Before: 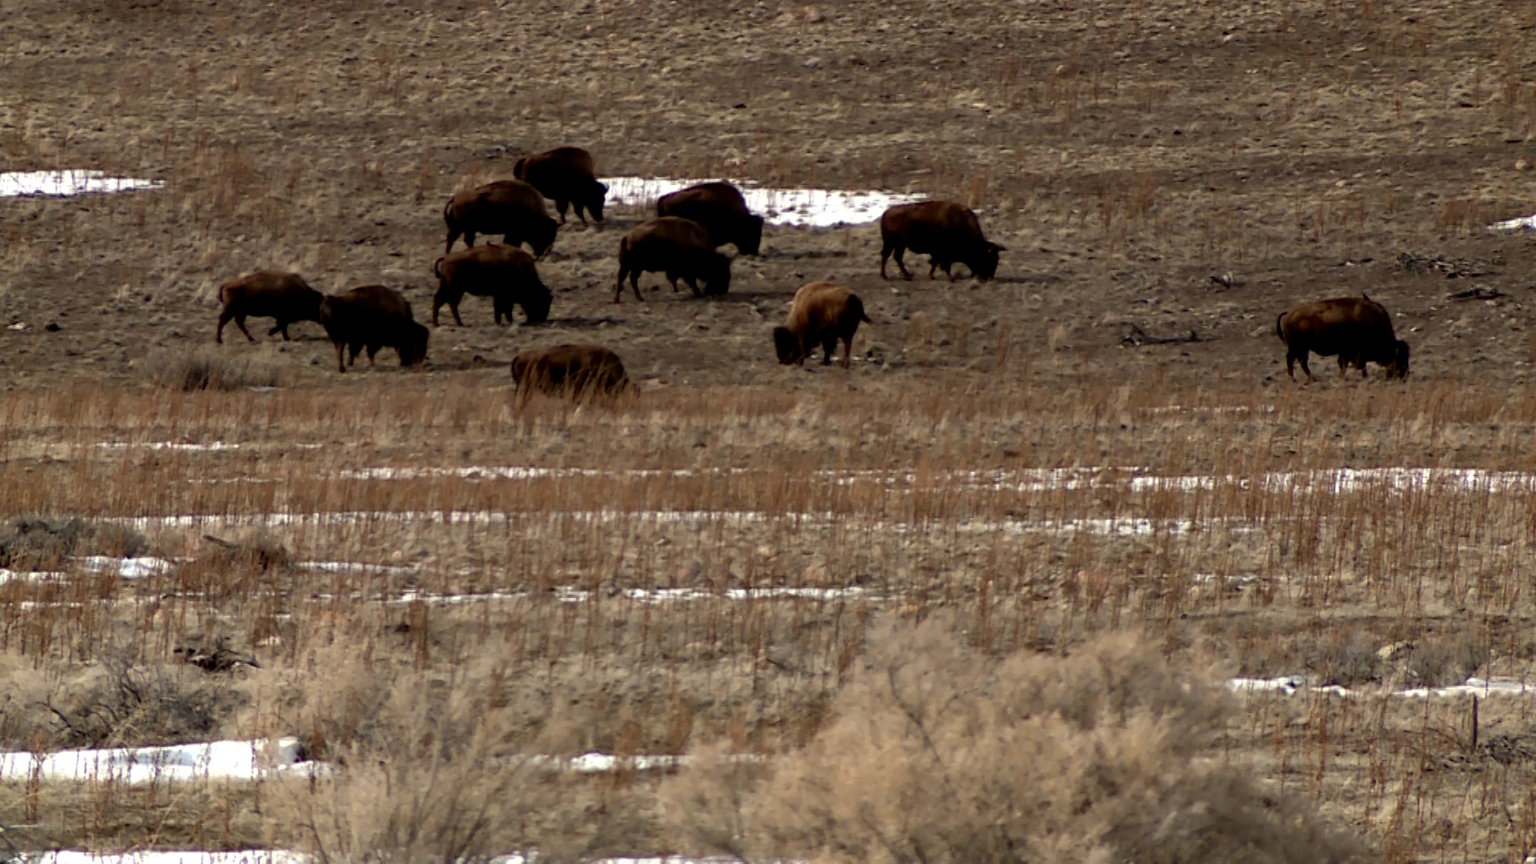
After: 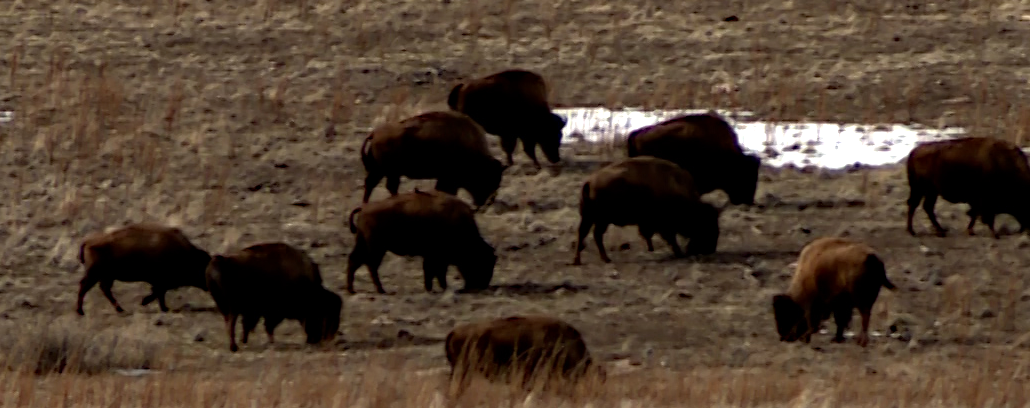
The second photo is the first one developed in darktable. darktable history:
haze removal: compatibility mode true, adaptive false
crop: left 10.121%, top 10.631%, right 36.218%, bottom 51.526%
